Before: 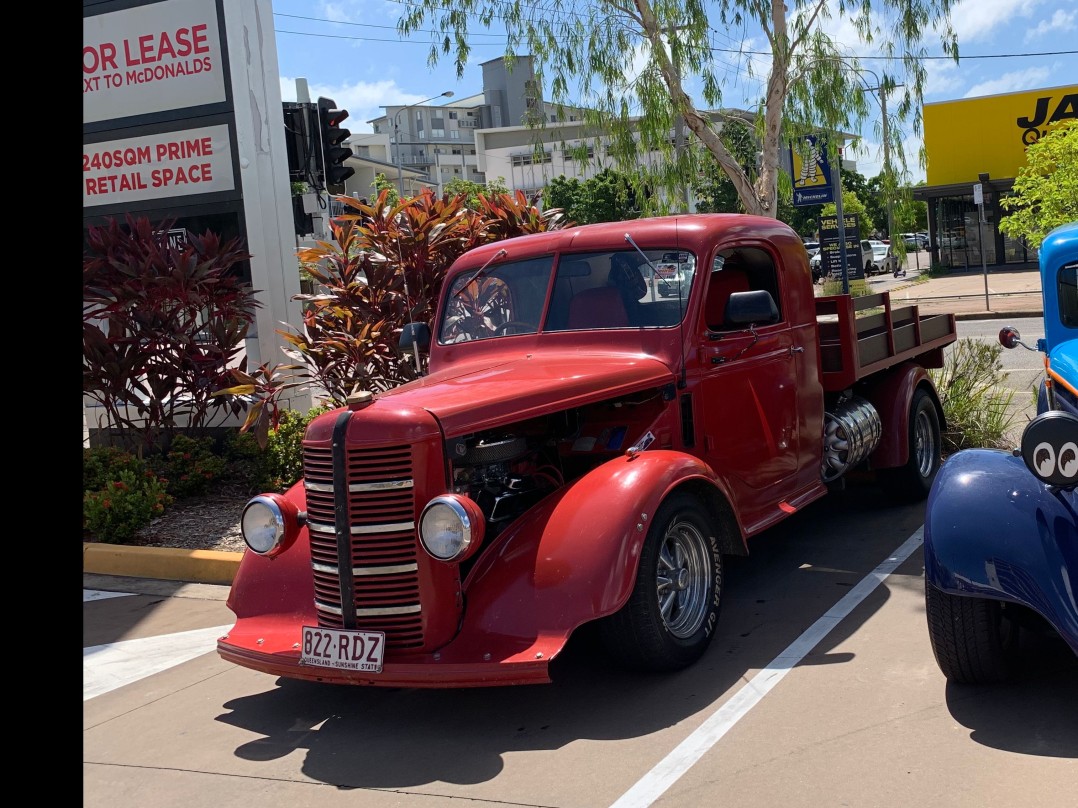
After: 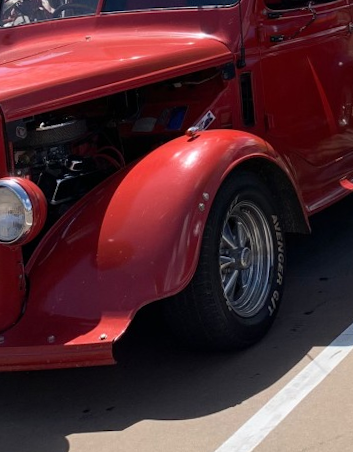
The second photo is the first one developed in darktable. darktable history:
crop: left 40.878%, top 39.176%, right 25.993%, bottom 3.081%
rotate and perspective: rotation -1°, crop left 0.011, crop right 0.989, crop top 0.025, crop bottom 0.975
